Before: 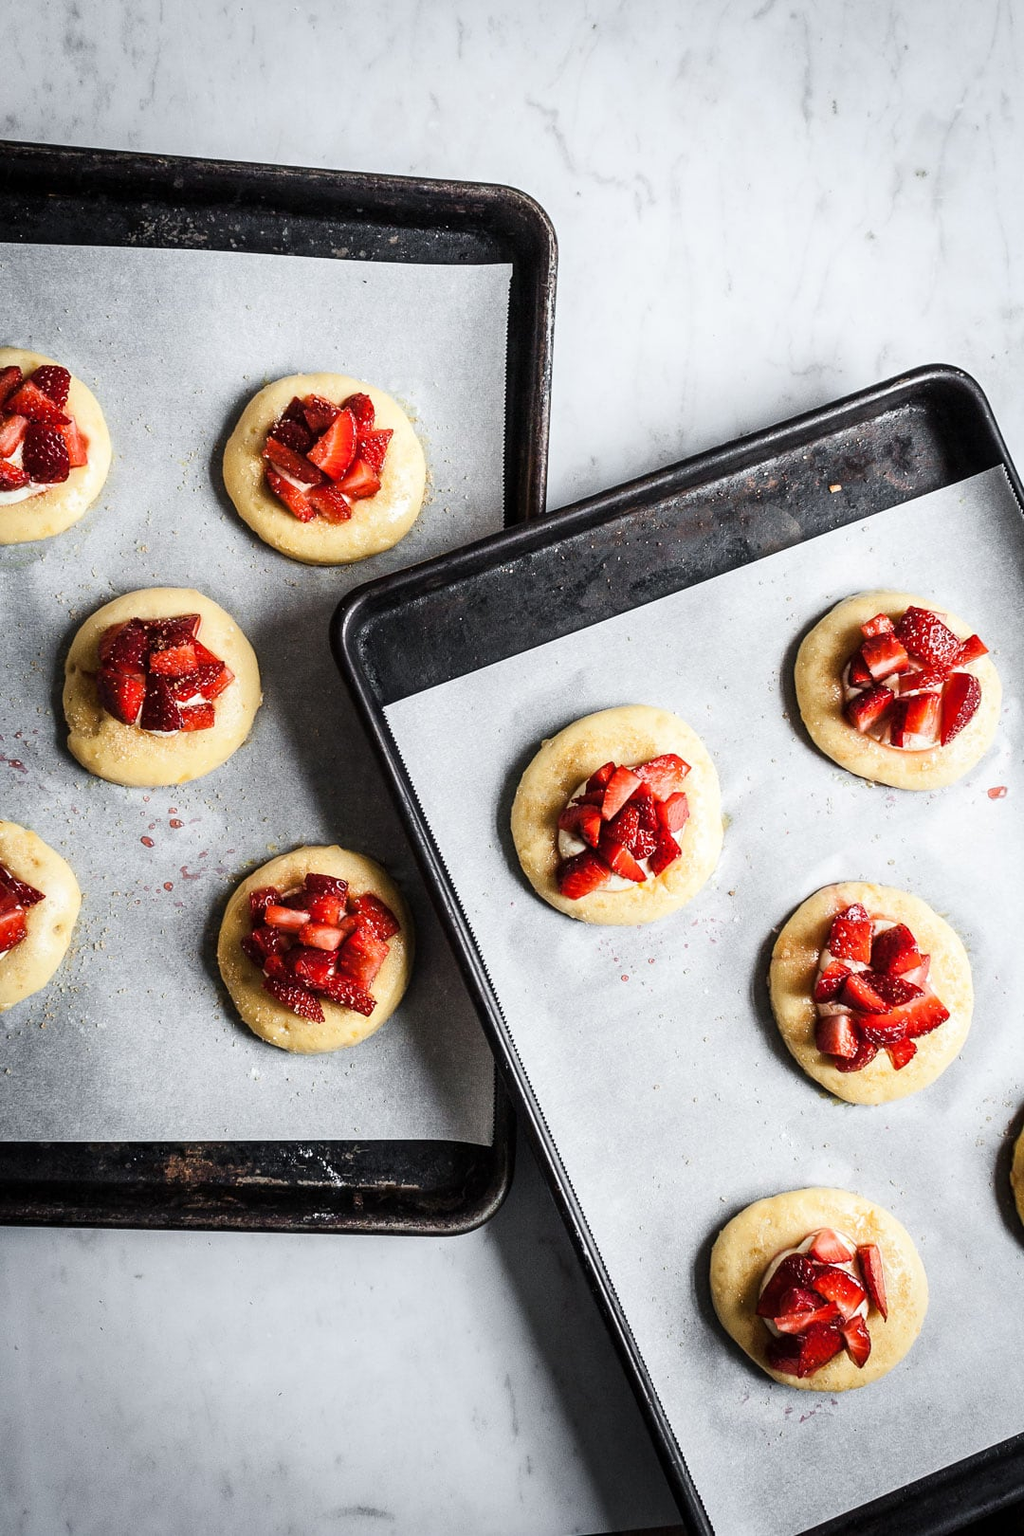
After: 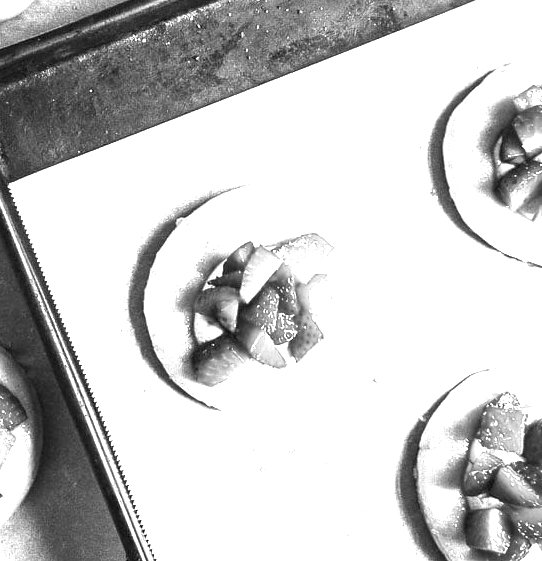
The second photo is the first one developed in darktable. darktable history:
crop: left 36.607%, top 34.735%, right 13.146%, bottom 30.611%
exposure: black level correction 0, exposure 2.088 EV, compensate exposure bias true, compensate highlight preservation false
vignetting: fall-off start 100%, brightness -0.282, width/height ratio 1.31
rgb levels: mode RGB, independent channels, levels [[0, 0.474, 1], [0, 0.5, 1], [0, 0.5, 1]]
color balance rgb: perceptual saturation grading › global saturation 20%, perceptual saturation grading › highlights -25%, perceptual saturation grading › shadows 50%
monochrome: a -71.75, b 75.82
